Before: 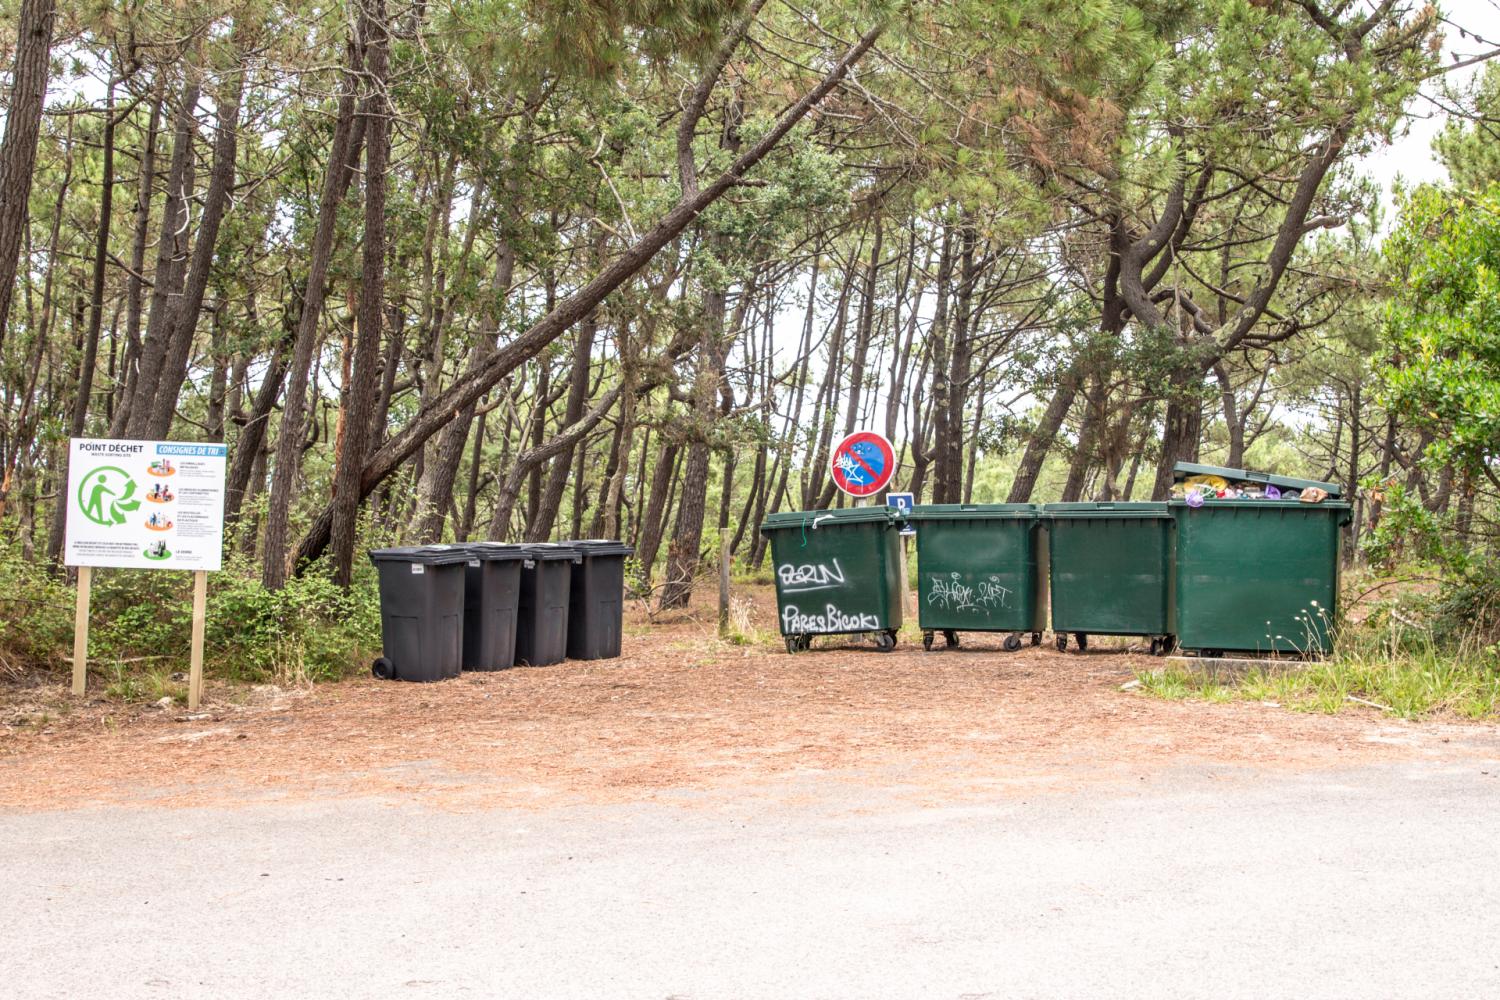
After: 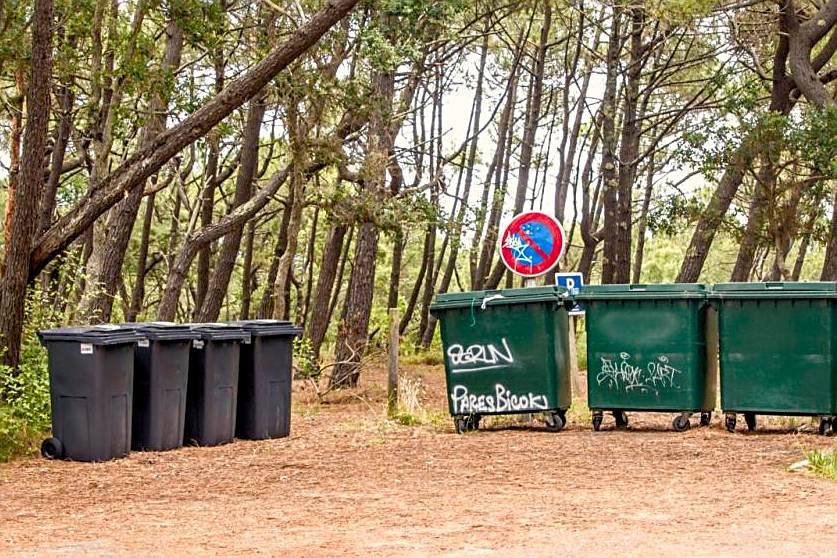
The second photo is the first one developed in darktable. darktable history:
sharpen: on, module defaults
color balance rgb: shadows lift › chroma 1%, shadows lift › hue 240.84°, highlights gain › chroma 2%, highlights gain › hue 73.2°, global offset › luminance -0.5%, perceptual saturation grading › global saturation 20%, perceptual saturation grading › highlights -25%, perceptual saturation grading › shadows 50%, global vibrance 15%
crop and rotate: left 22.13%, top 22.054%, right 22.026%, bottom 22.102%
